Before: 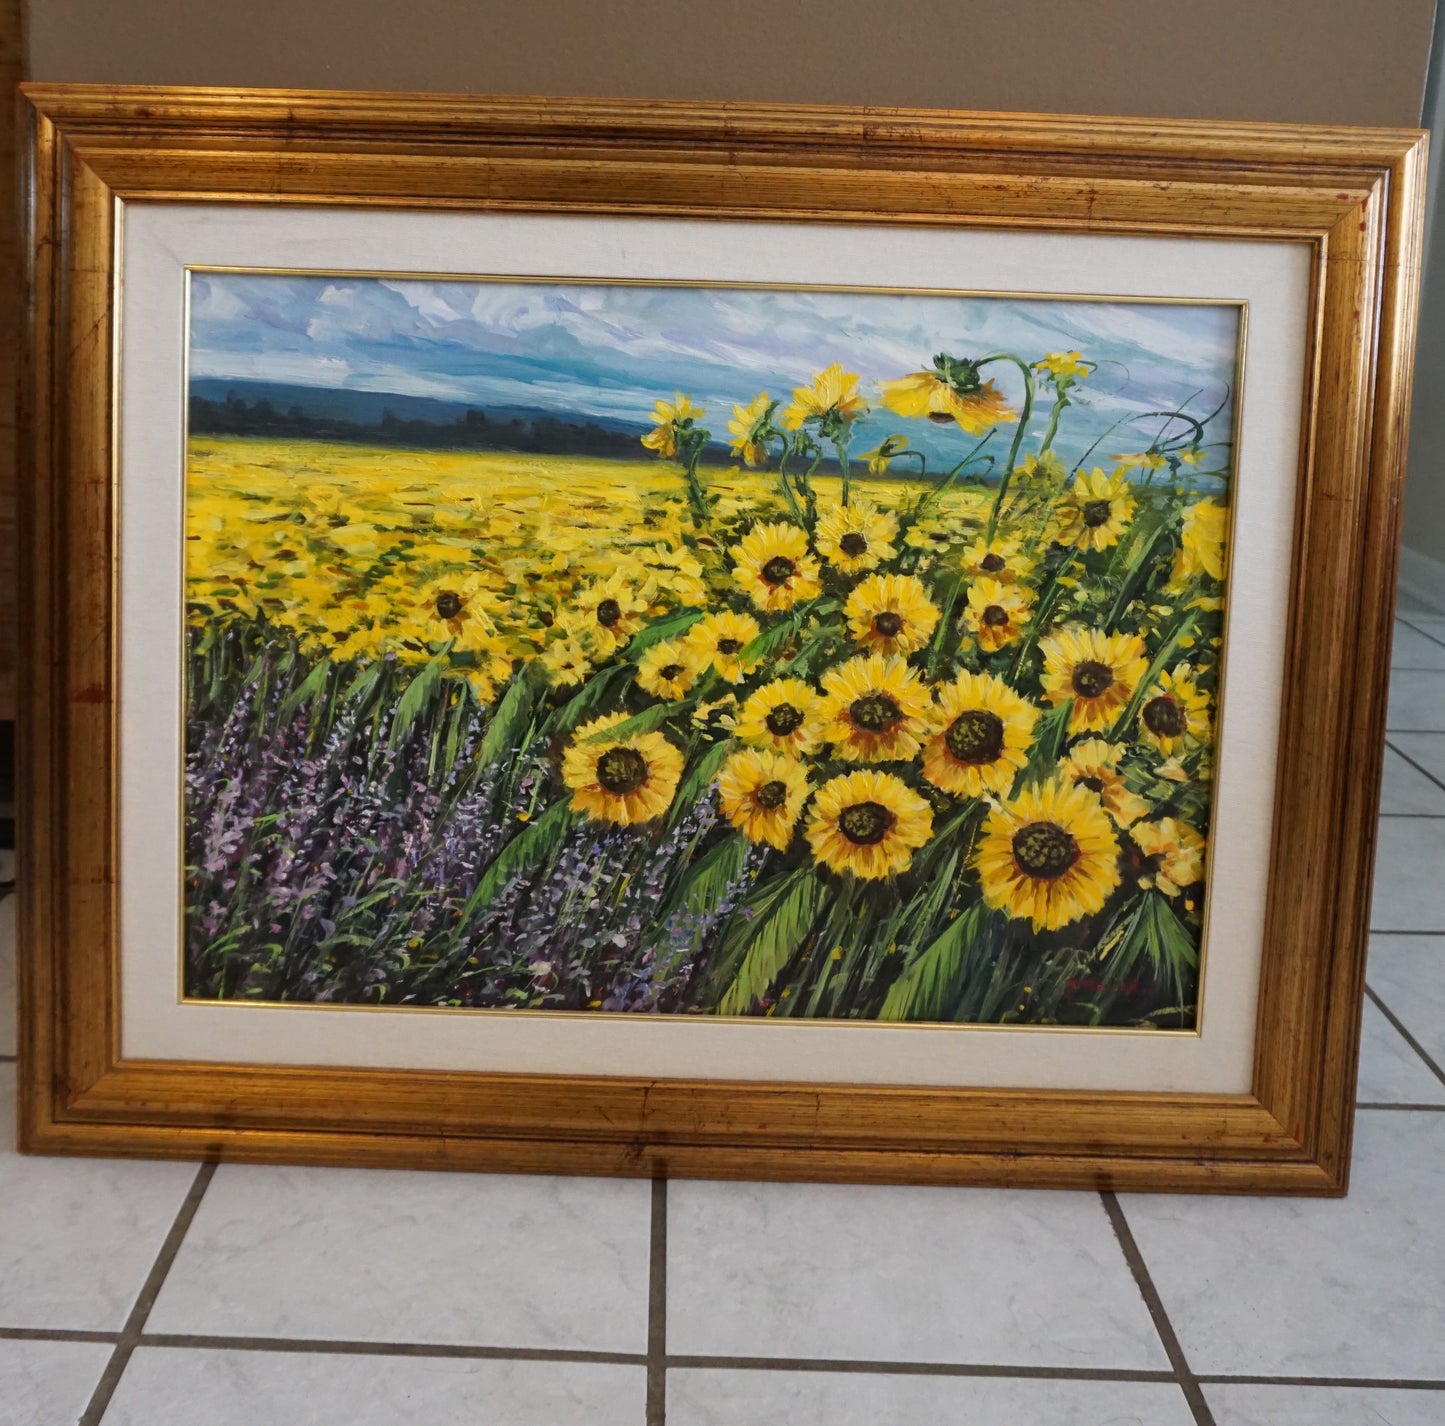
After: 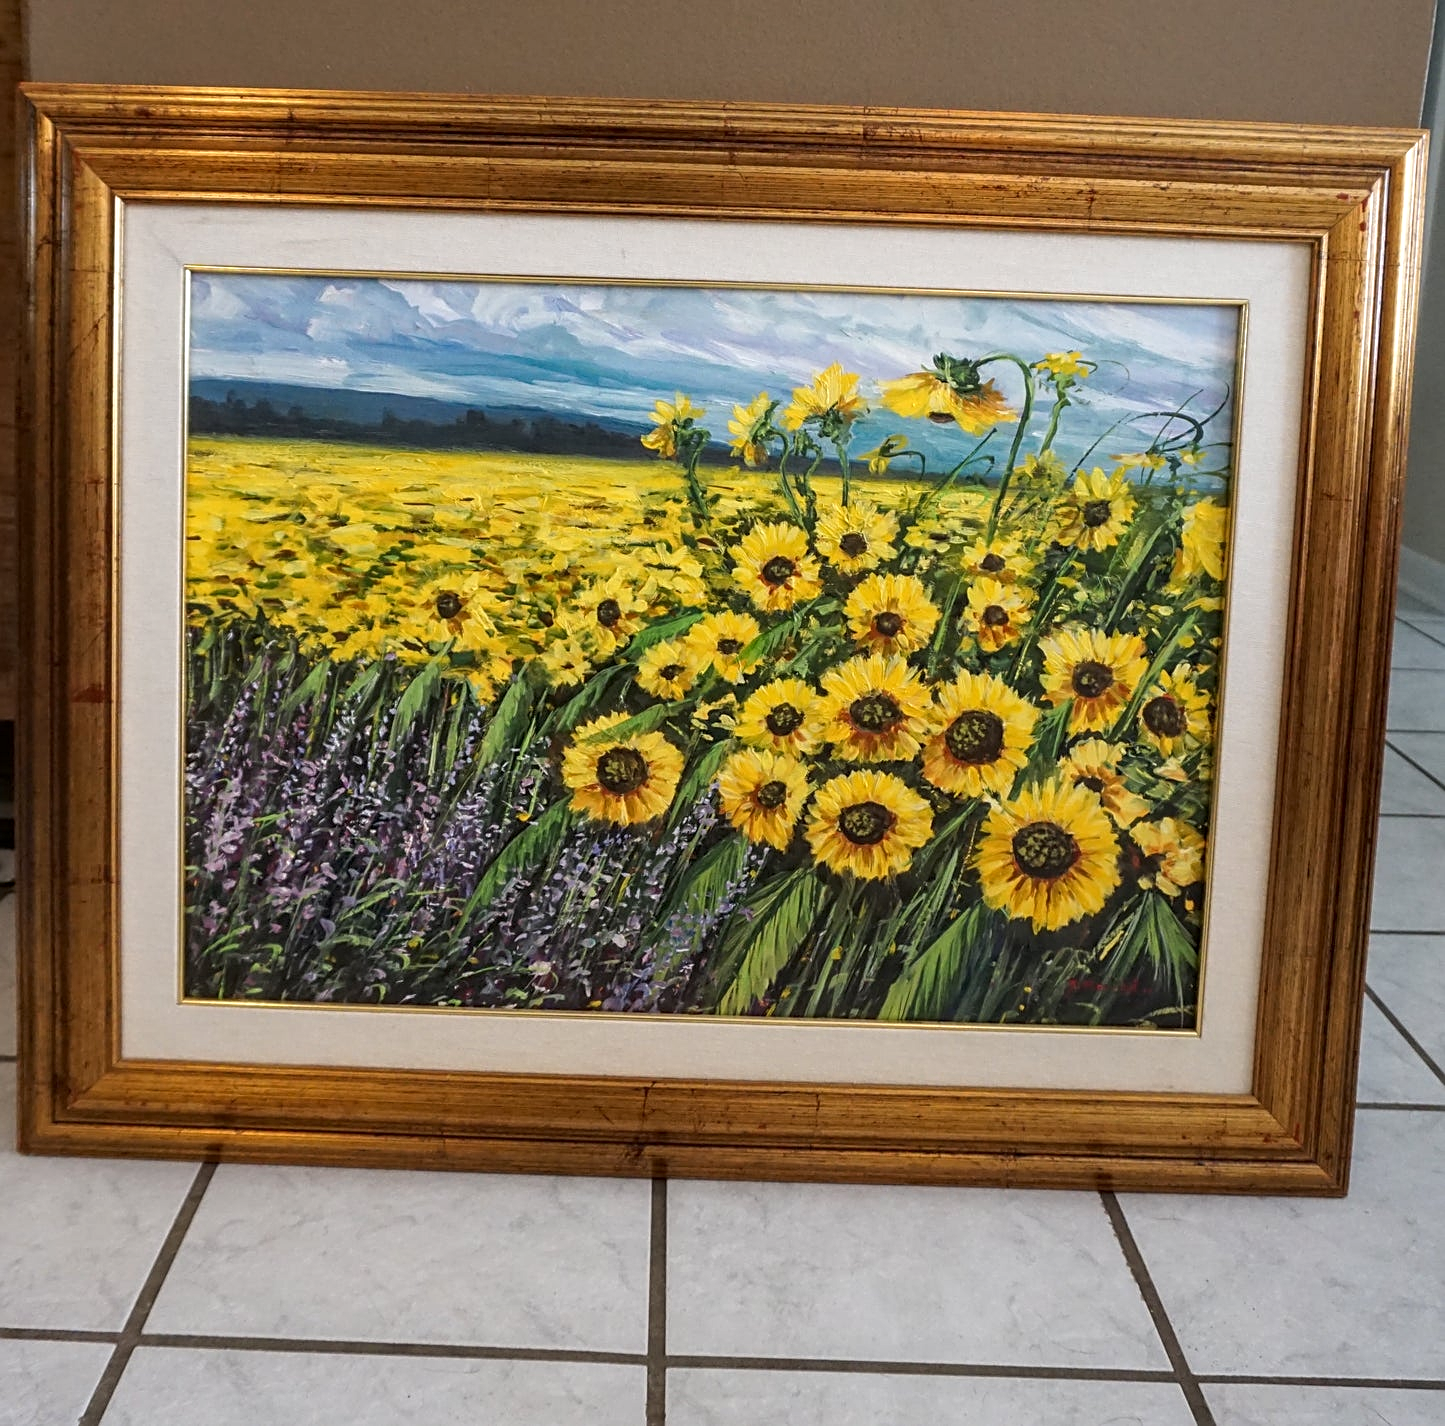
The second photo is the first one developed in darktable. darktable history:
local contrast: on, module defaults
exposure: exposure 0.2 EV, compensate highlight preservation false
sharpen: on, module defaults
